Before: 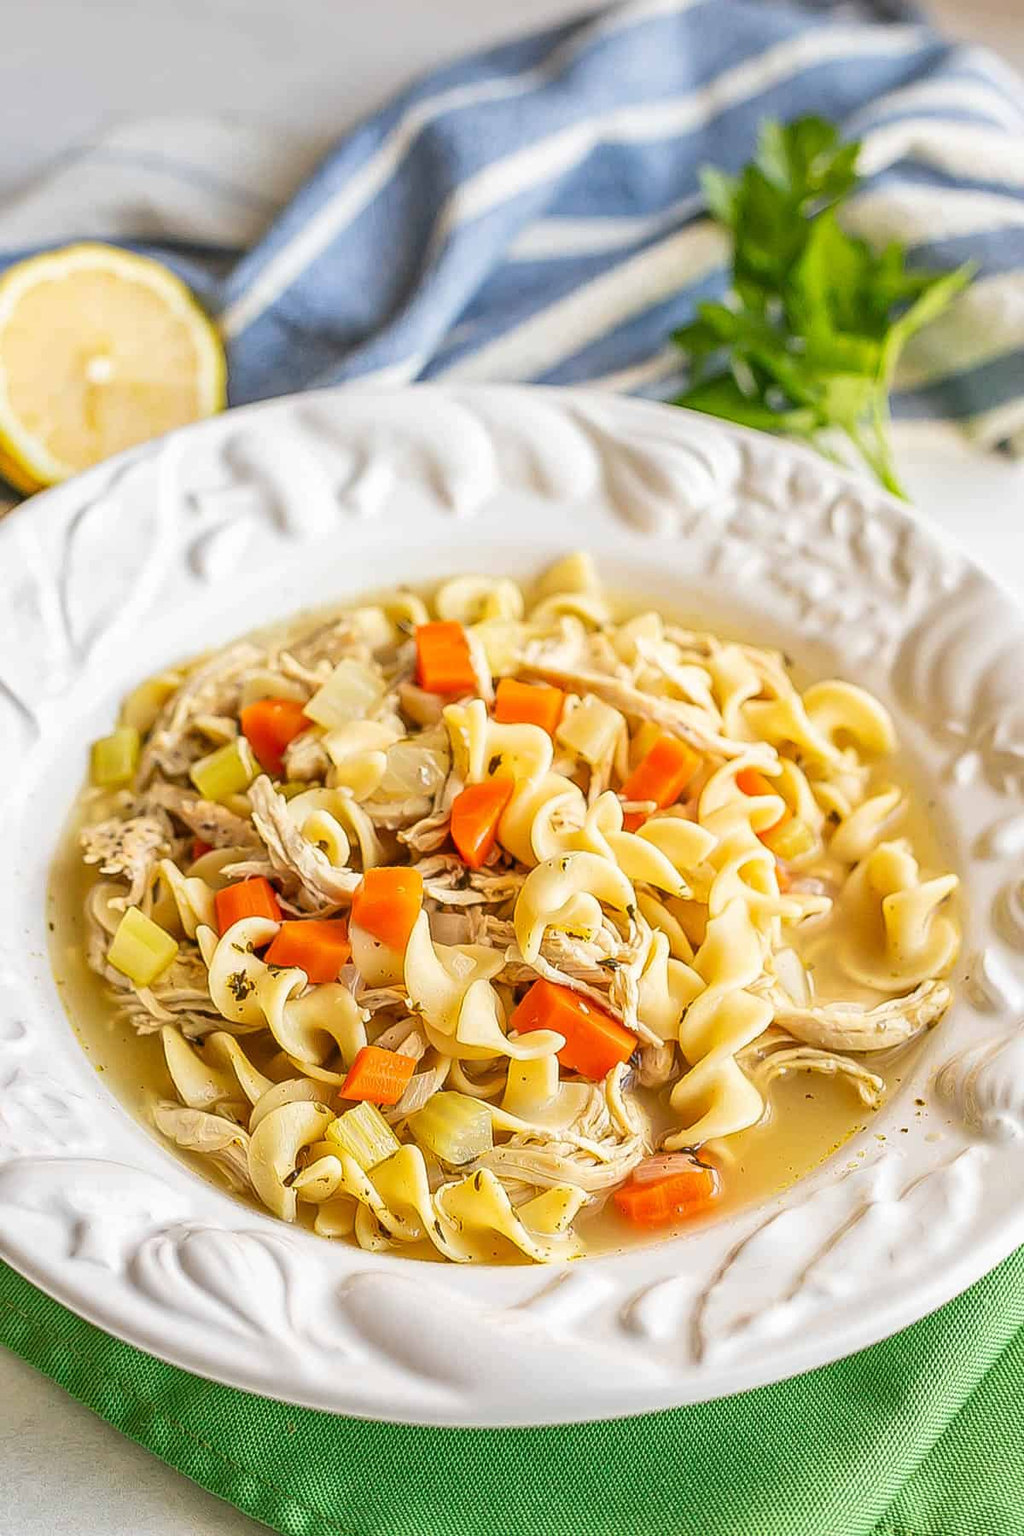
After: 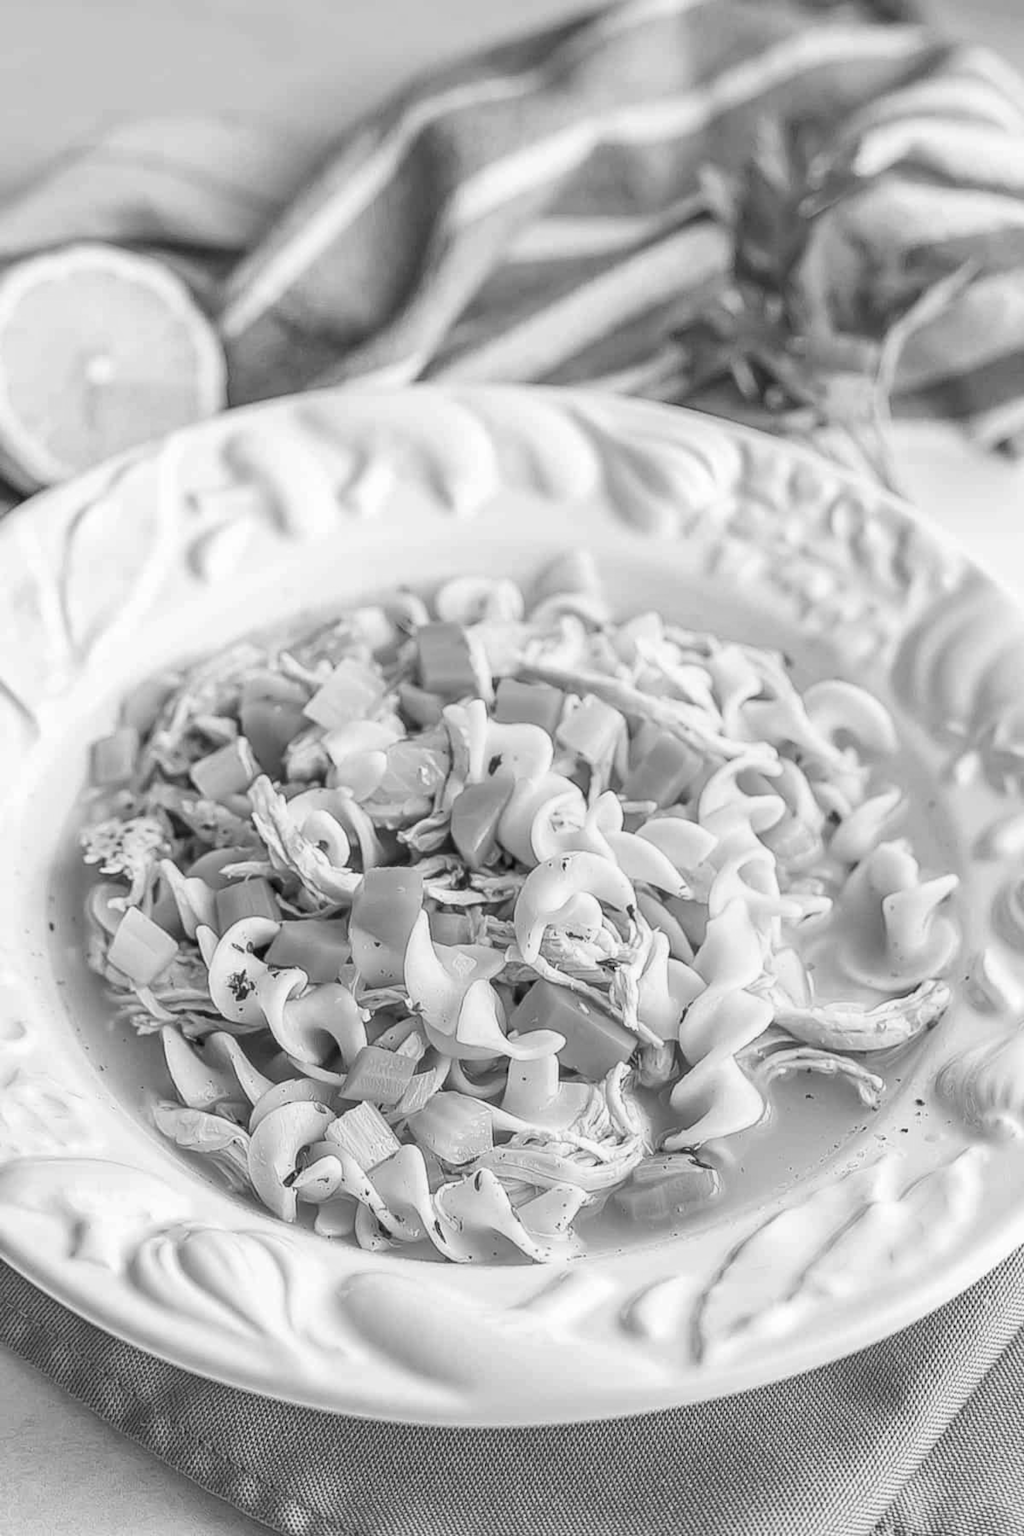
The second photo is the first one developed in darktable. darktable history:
lowpass: radius 0.5, unbound 0
monochrome: on, module defaults
rotate and perspective: crop left 0, crop top 0
